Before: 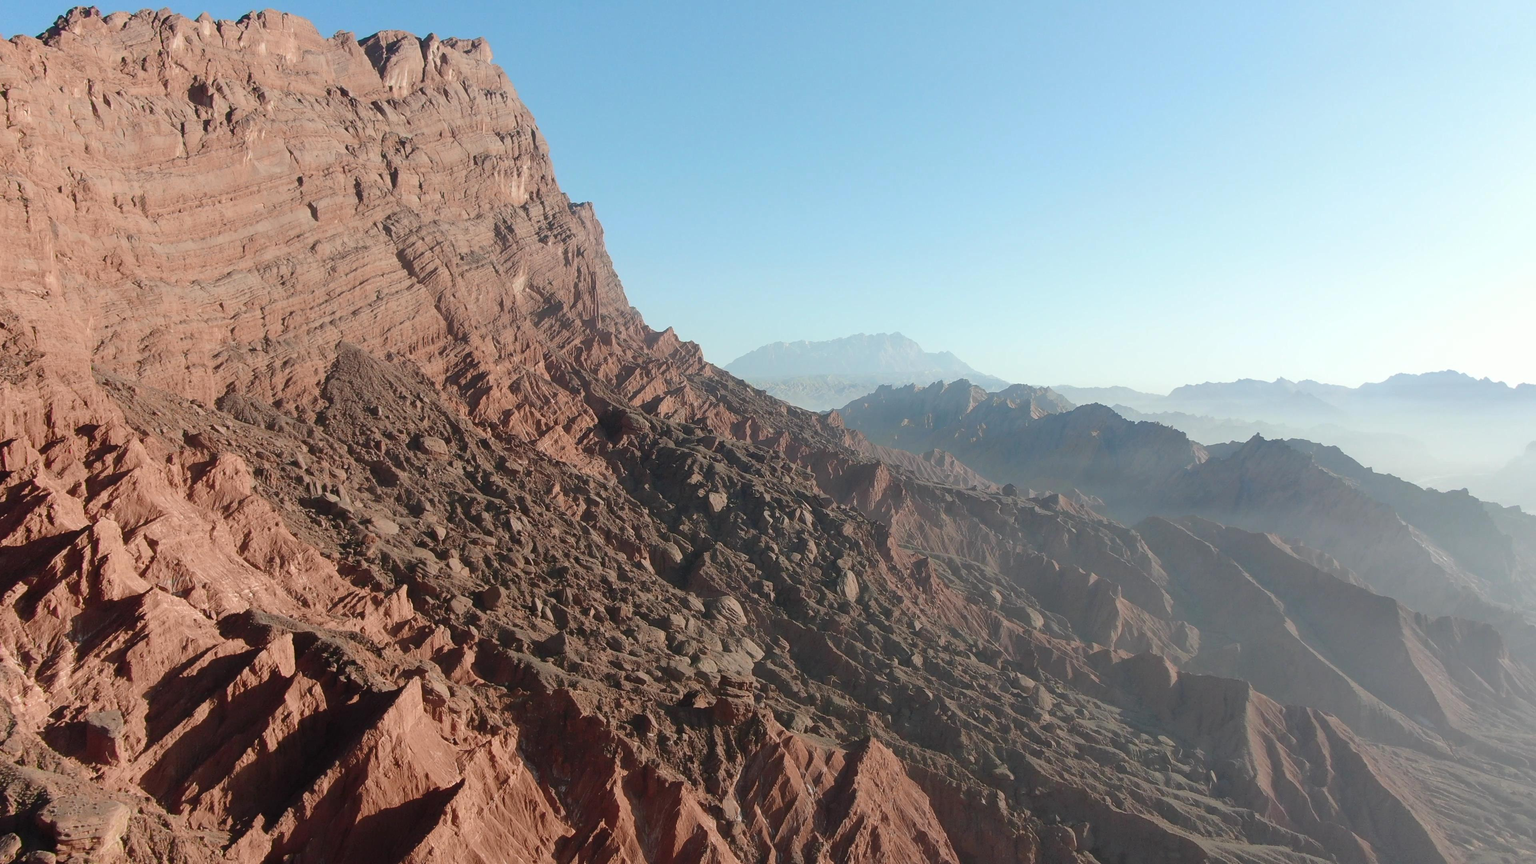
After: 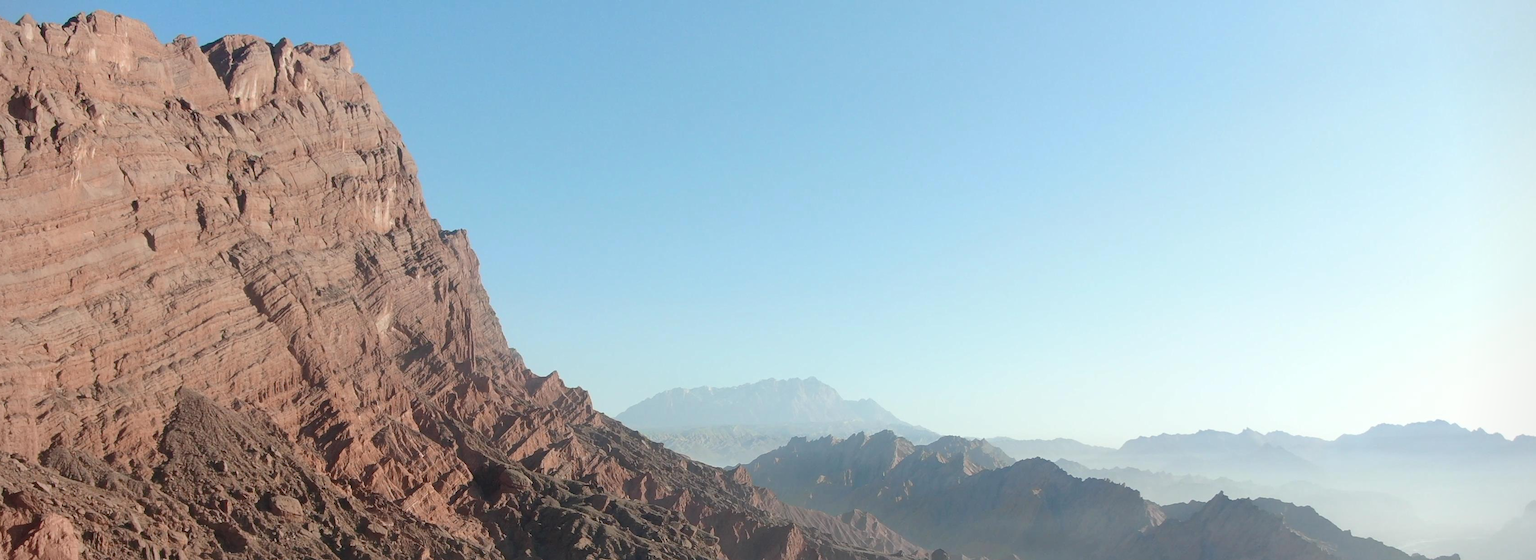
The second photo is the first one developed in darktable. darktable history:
crop and rotate: left 11.812%, bottom 42.776%
vignetting: fall-off start 91.19%
